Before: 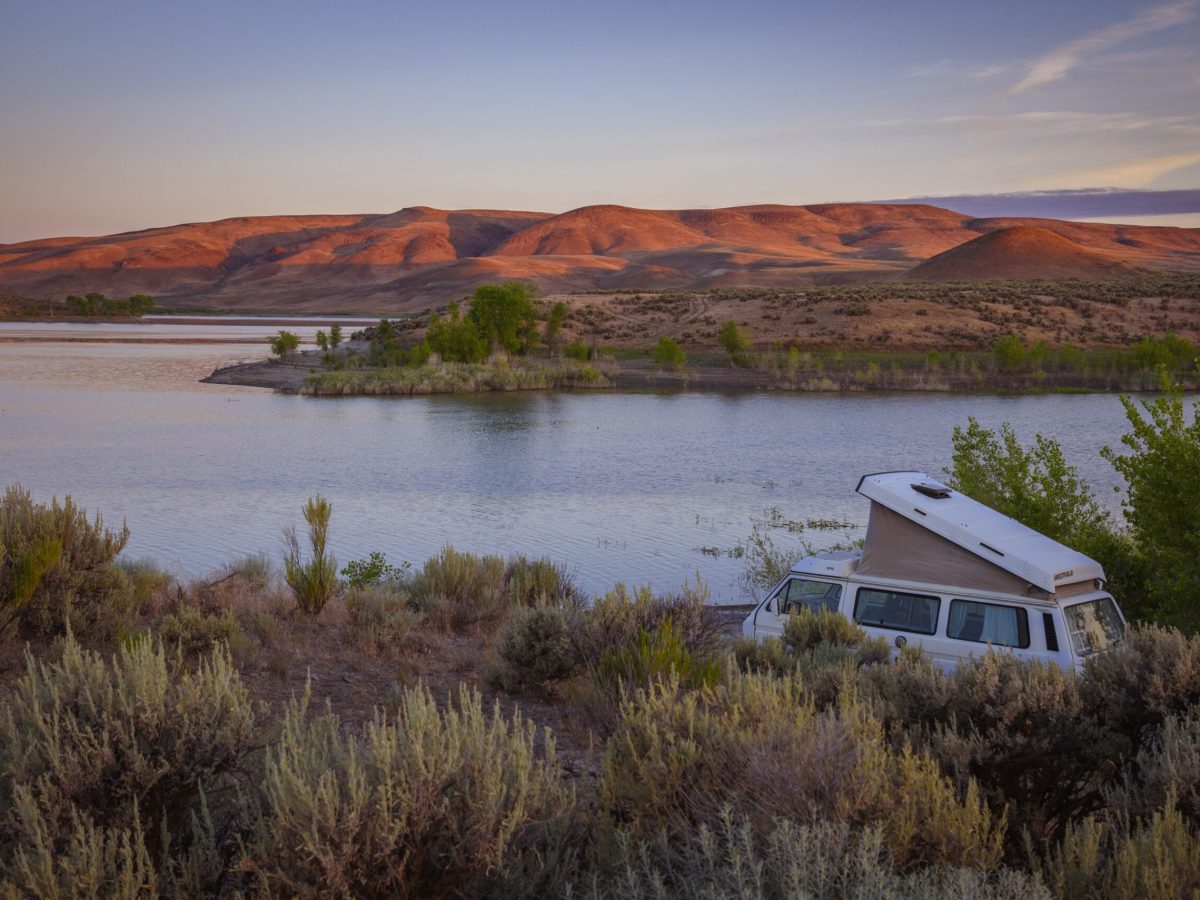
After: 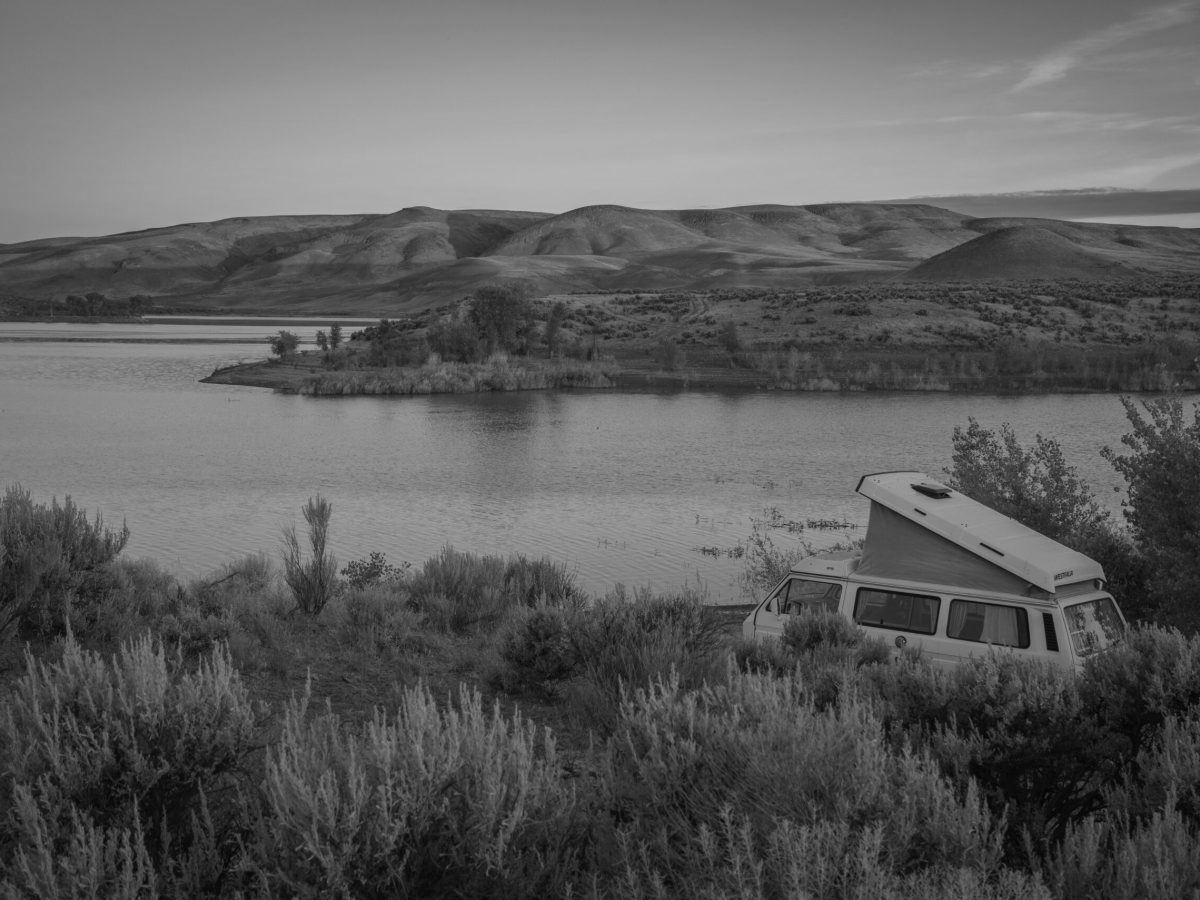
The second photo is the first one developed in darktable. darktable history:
color balance rgb: perceptual saturation grading › global saturation 20%, global vibrance 20%
monochrome: a -74.22, b 78.2
